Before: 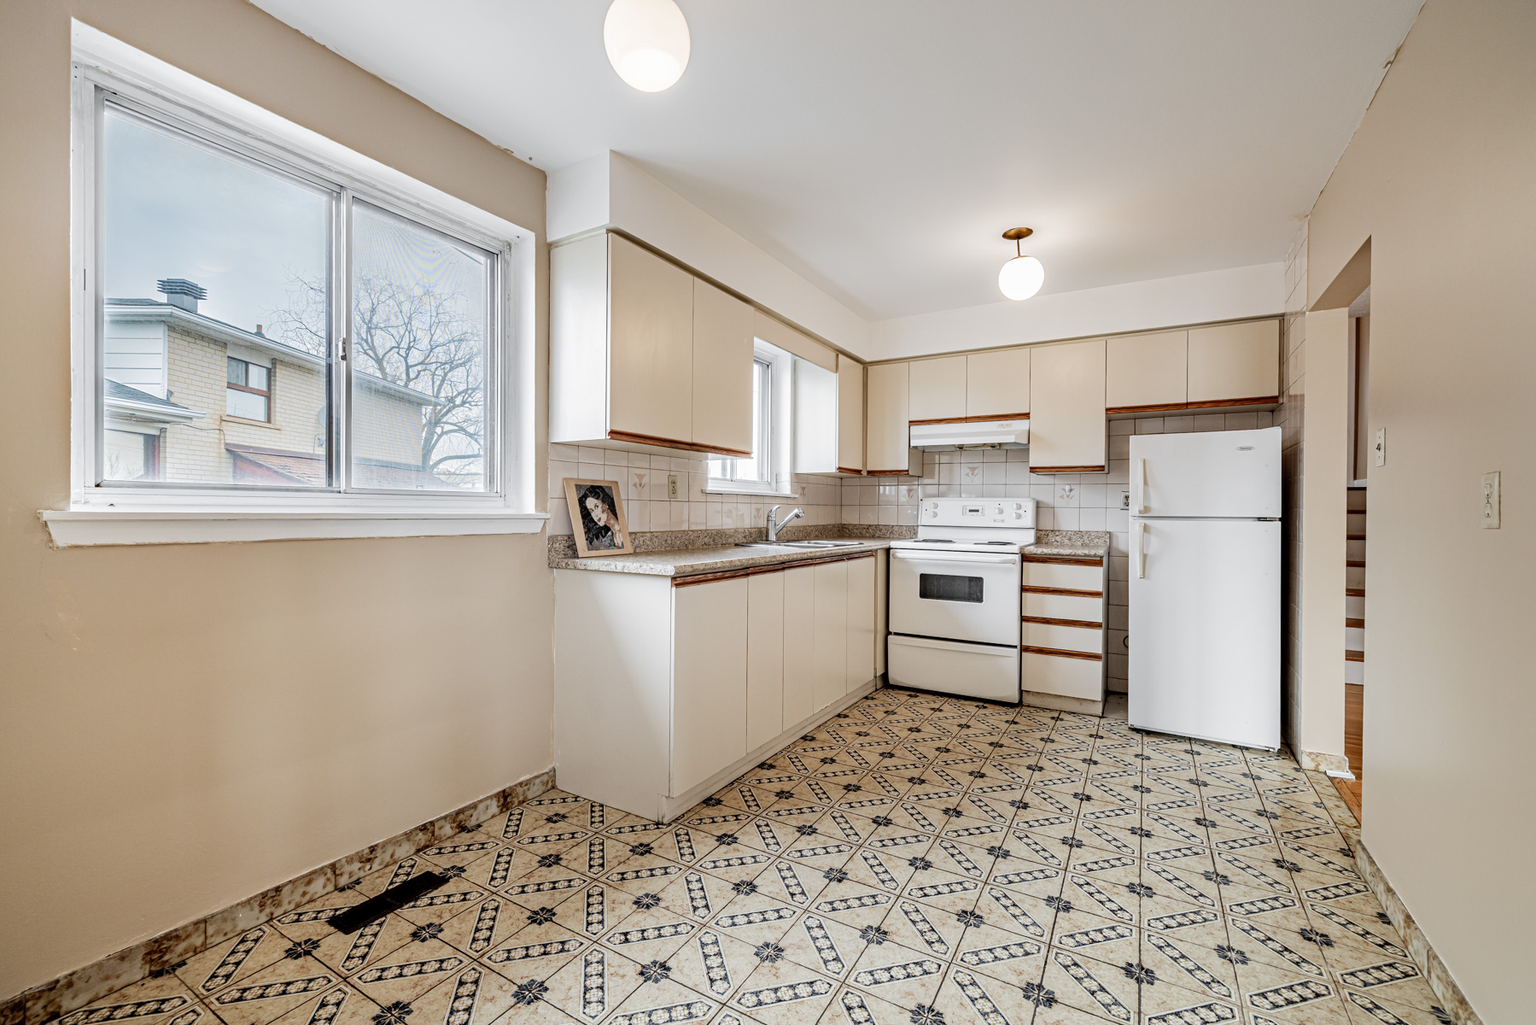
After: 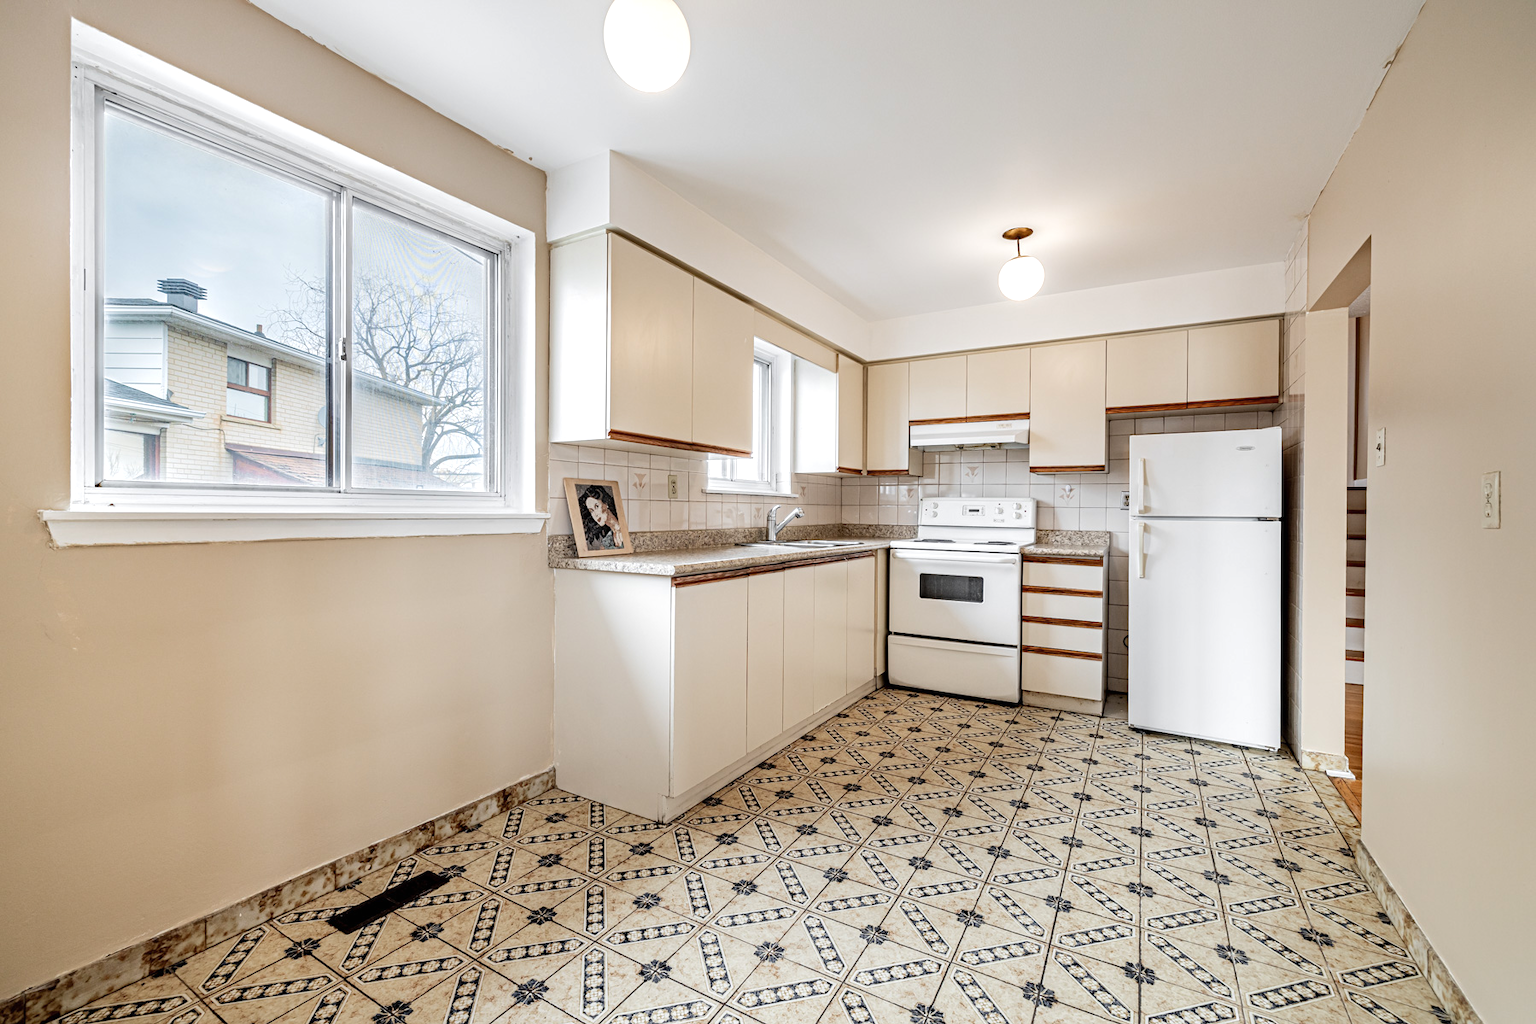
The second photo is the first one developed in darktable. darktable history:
tone equalizer: edges refinement/feathering 500, mask exposure compensation -1.57 EV, preserve details no
exposure: black level correction 0, exposure 0.593 EV, compensate exposure bias true, compensate highlight preservation false
